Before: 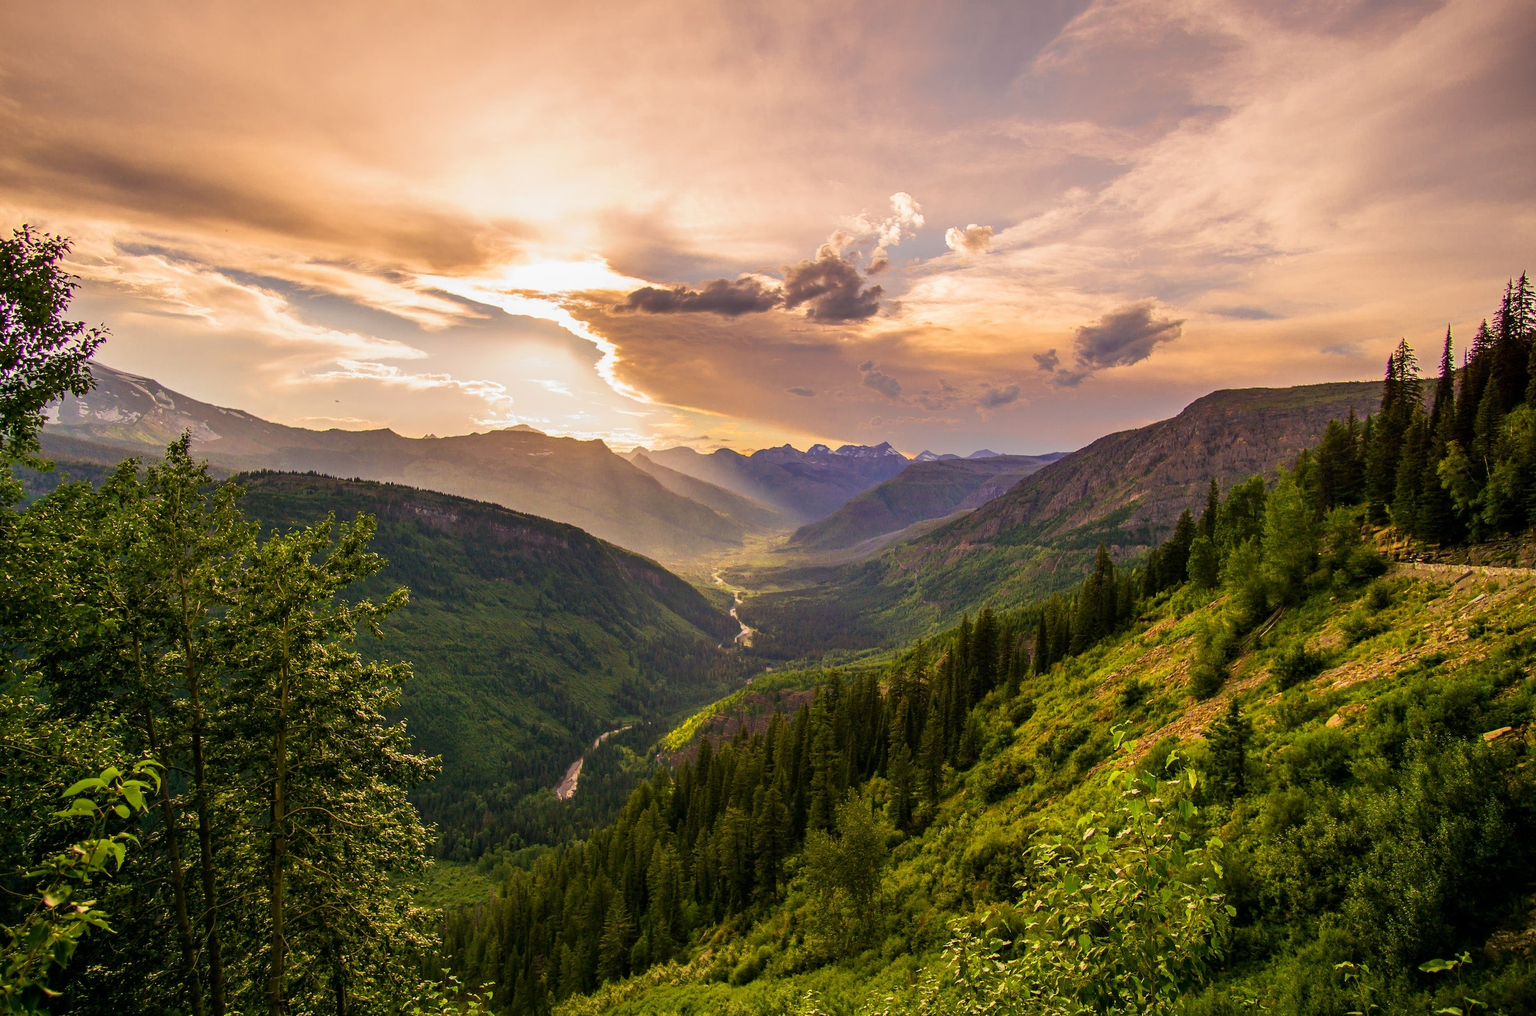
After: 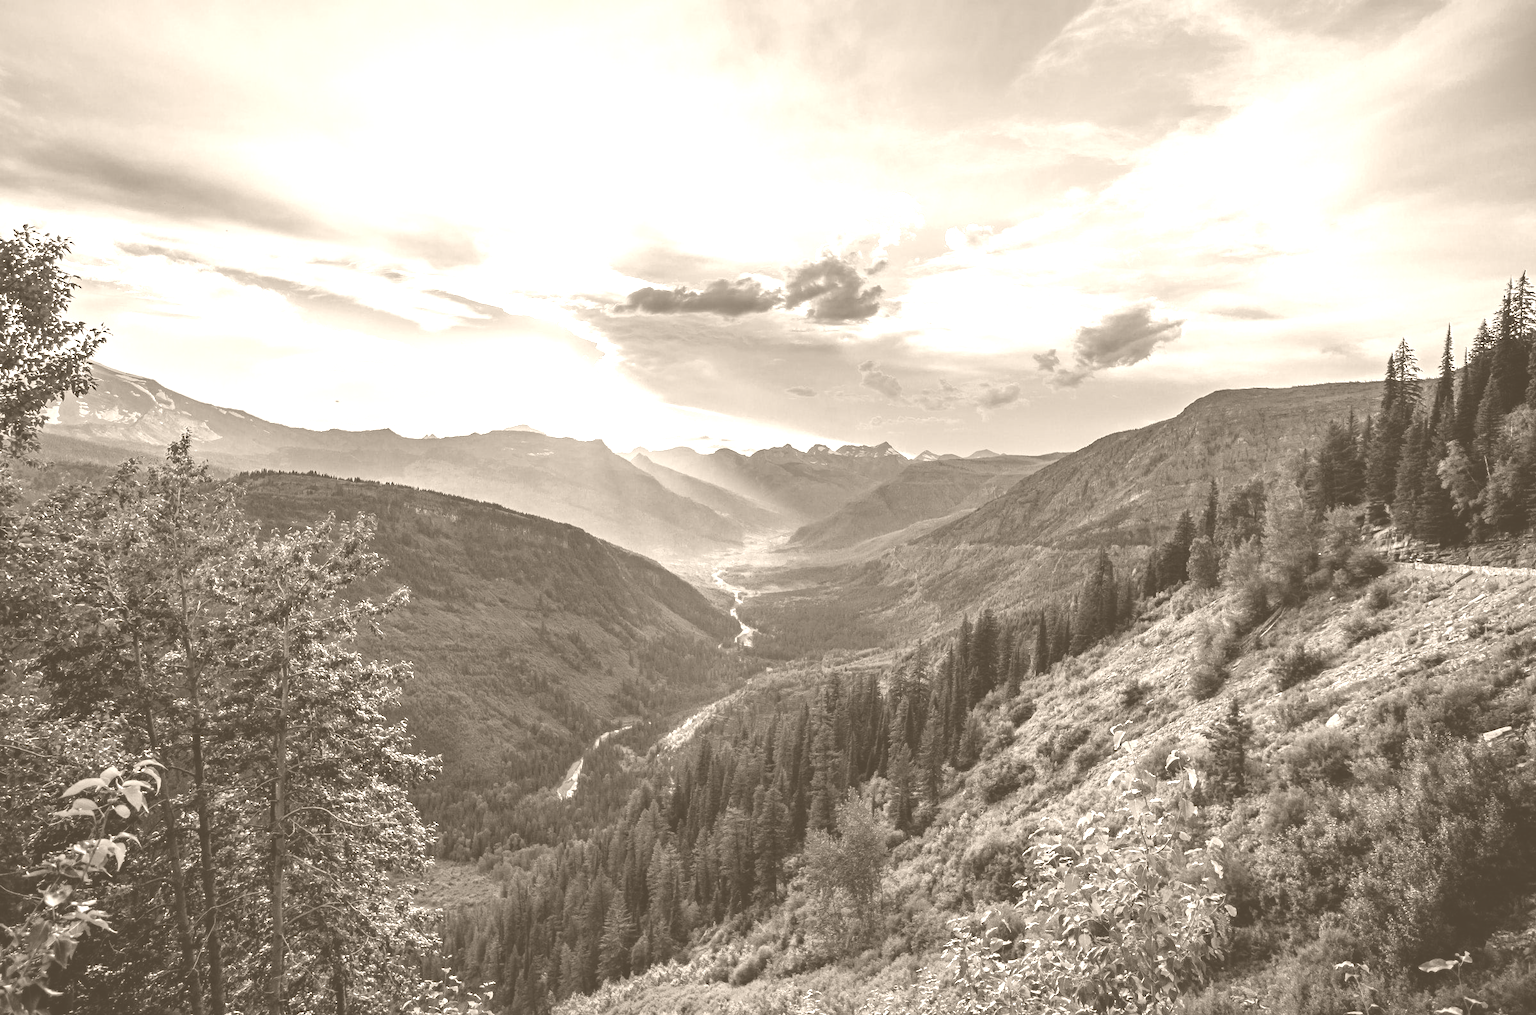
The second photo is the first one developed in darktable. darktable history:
colorize: hue 34.49°, saturation 35.33%, source mix 100%, version 1
haze removal: on, module defaults
